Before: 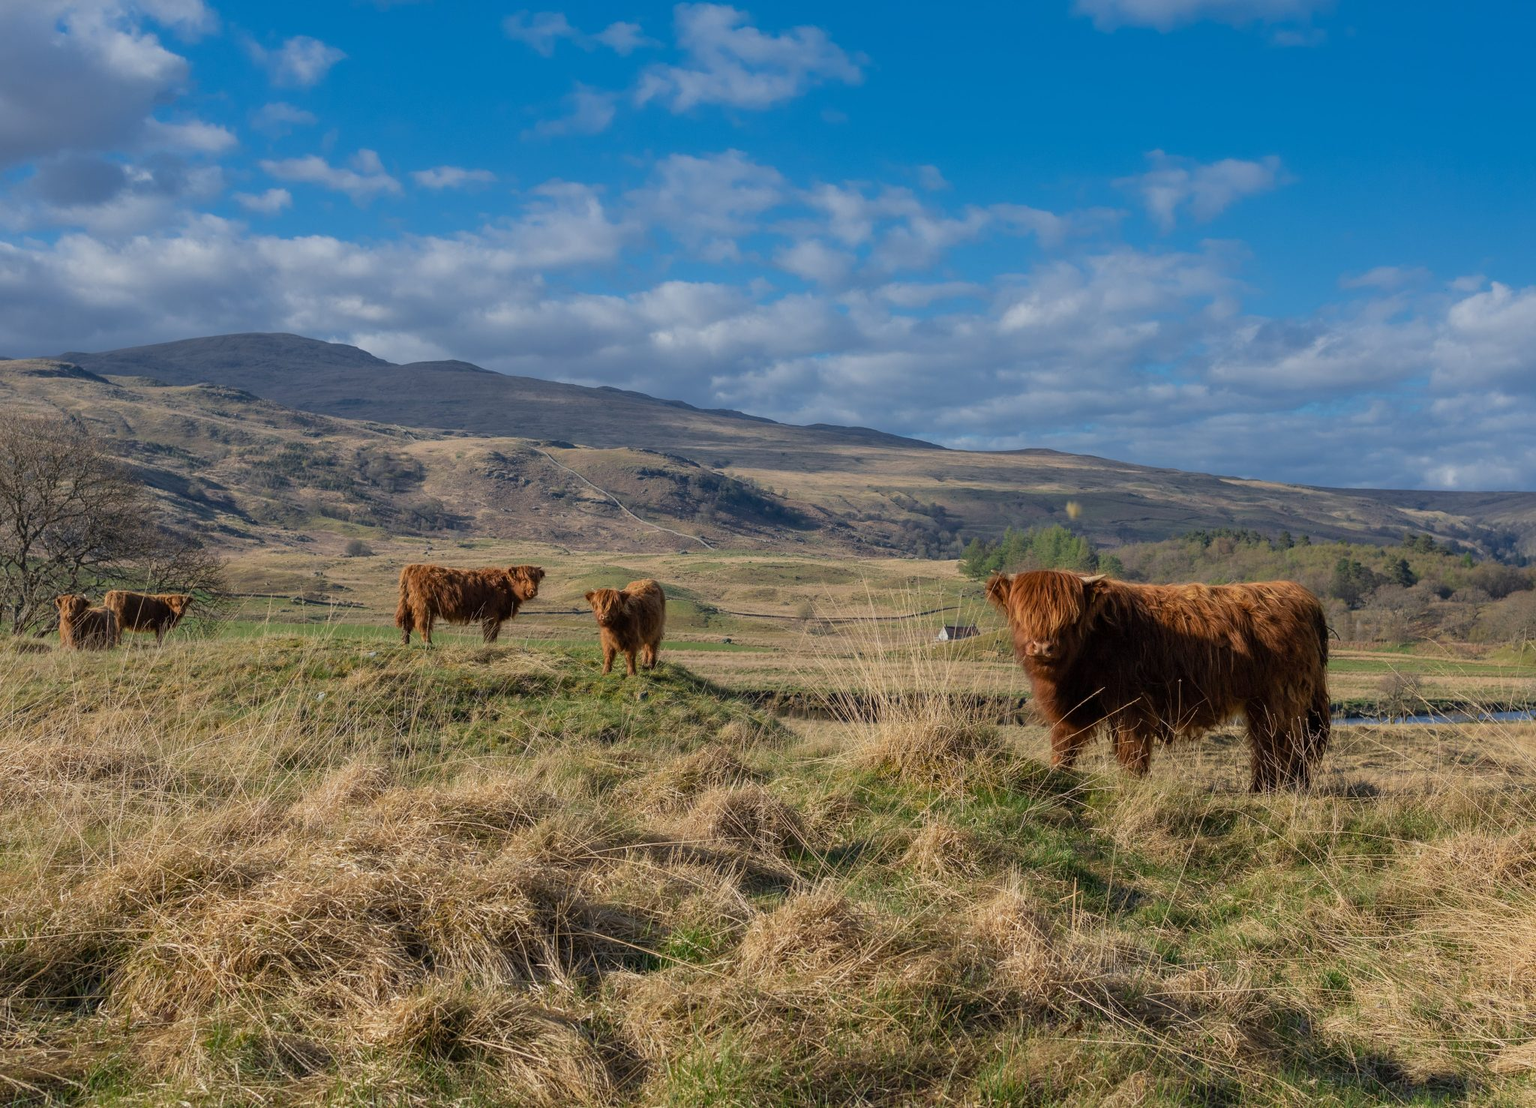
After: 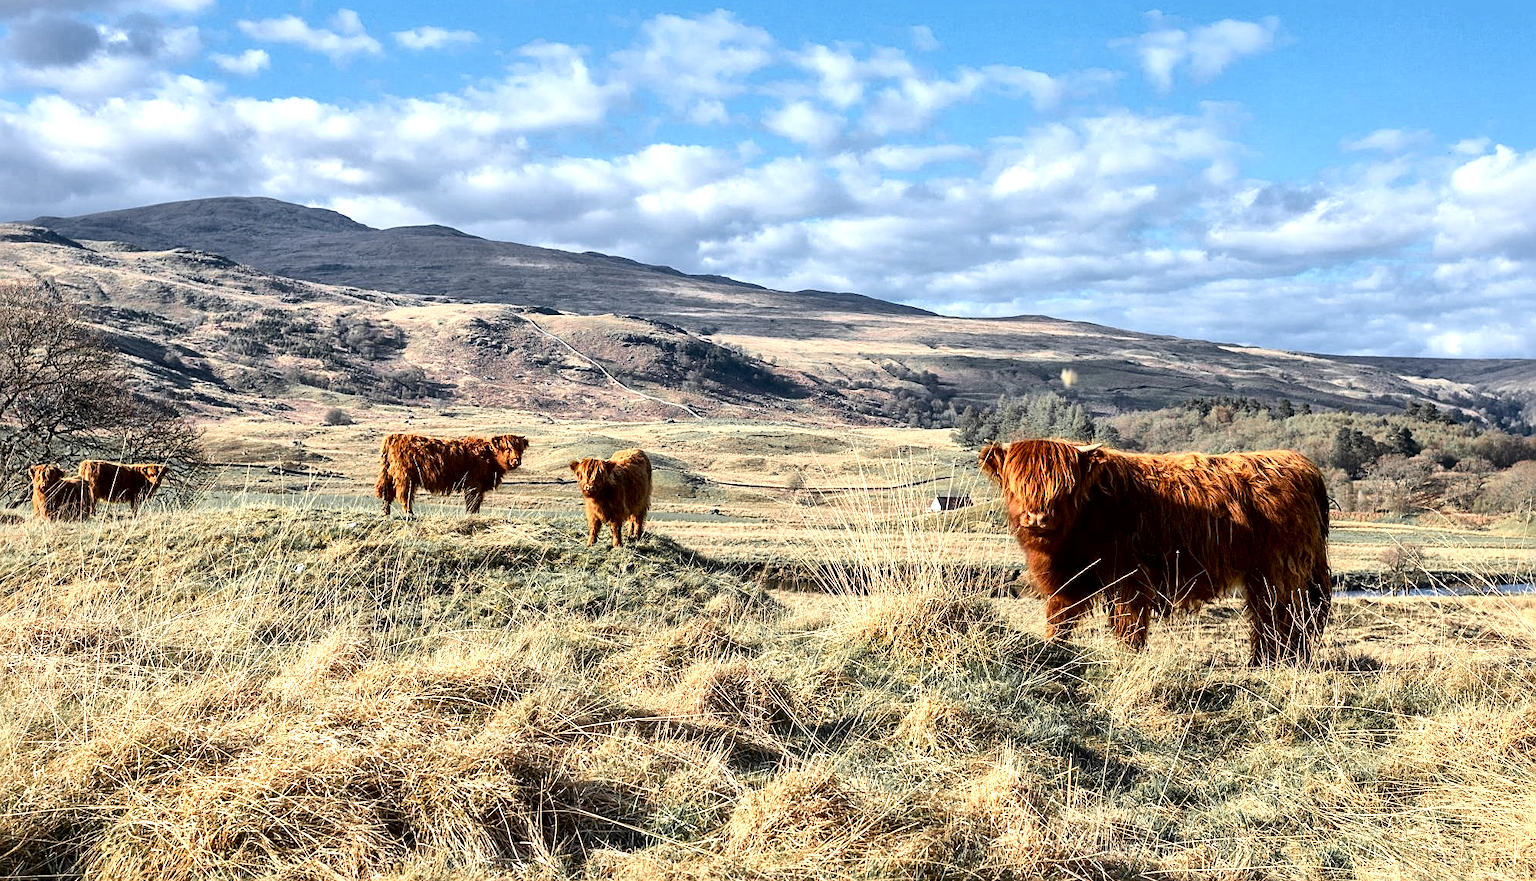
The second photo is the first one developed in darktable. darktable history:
crop and rotate: left 1.831%, top 12.683%, right 0.272%, bottom 9.406%
exposure: black level correction 0, exposure 0.702 EV, compensate exposure bias true, compensate highlight preservation false
tone equalizer: -8 EV -0.442 EV, -7 EV -0.387 EV, -6 EV -0.335 EV, -5 EV -0.257 EV, -3 EV 0.256 EV, -2 EV 0.359 EV, -1 EV 0.414 EV, +0 EV 0.425 EV, edges refinement/feathering 500, mask exposure compensation -1.57 EV, preserve details guided filter
sharpen: on, module defaults
contrast brightness saturation: contrast 0.224
local contrast: mode bilateral grid, contrast 20, coarseness 49, detail 179%, midtone range 0.2
color zones: curves: ch1 [(0, 0.679) (0.143, 0.647) (0.286, 0.261) (0.378, -0.011) (0.571, 0.396) (0.714, 0.399) (0.857, 0.406) (1, 0.679)]
